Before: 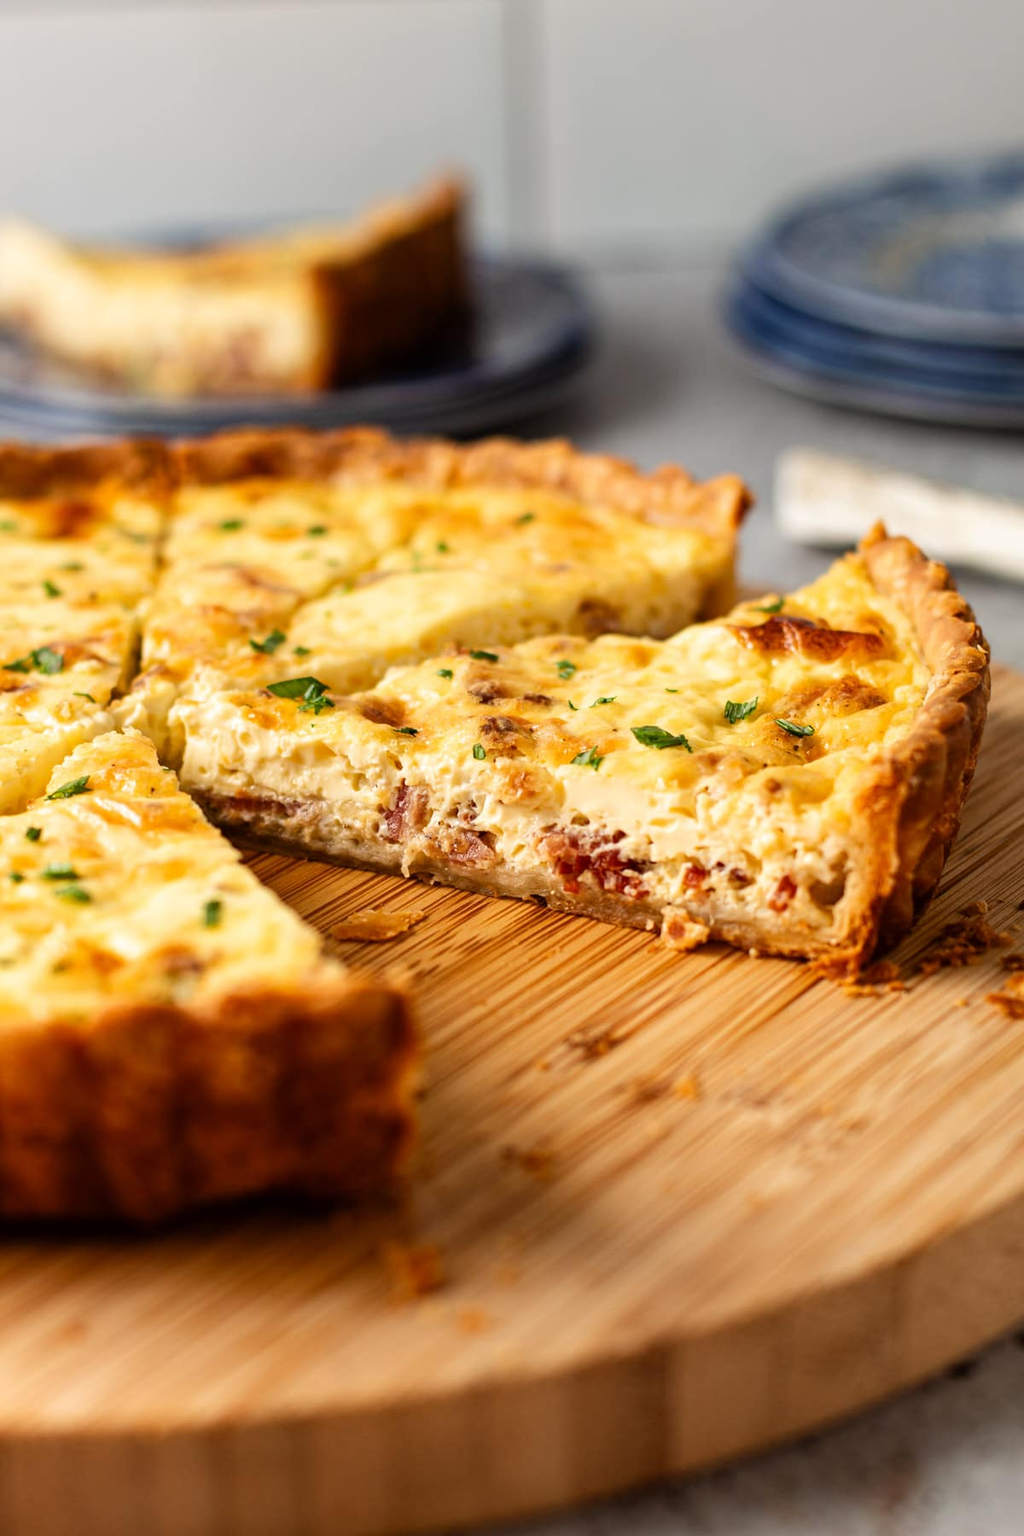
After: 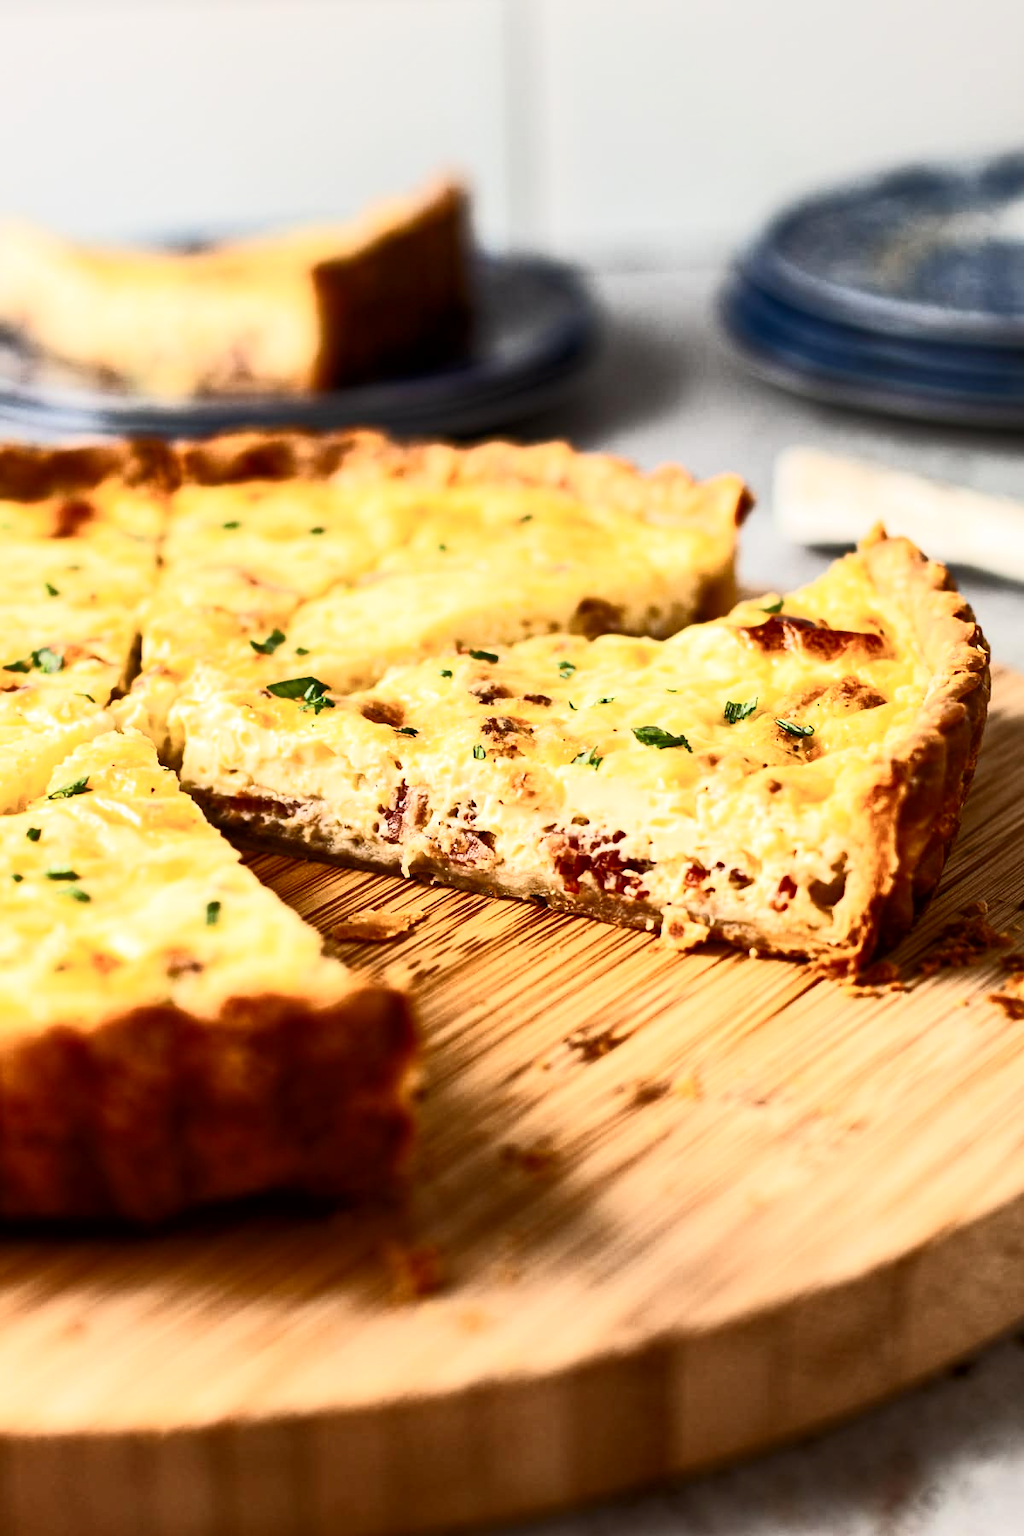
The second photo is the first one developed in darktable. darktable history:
local contrast: mode bilateral grid, contrast 20, coarseness 49, detail 119%, midtone range 0.2
tone curve: curves: ch0 [(0, 0) (0.427, 0.375) (0.616, 0.801) (1, 1)], color space Lab, independent channels, preserve colors none
